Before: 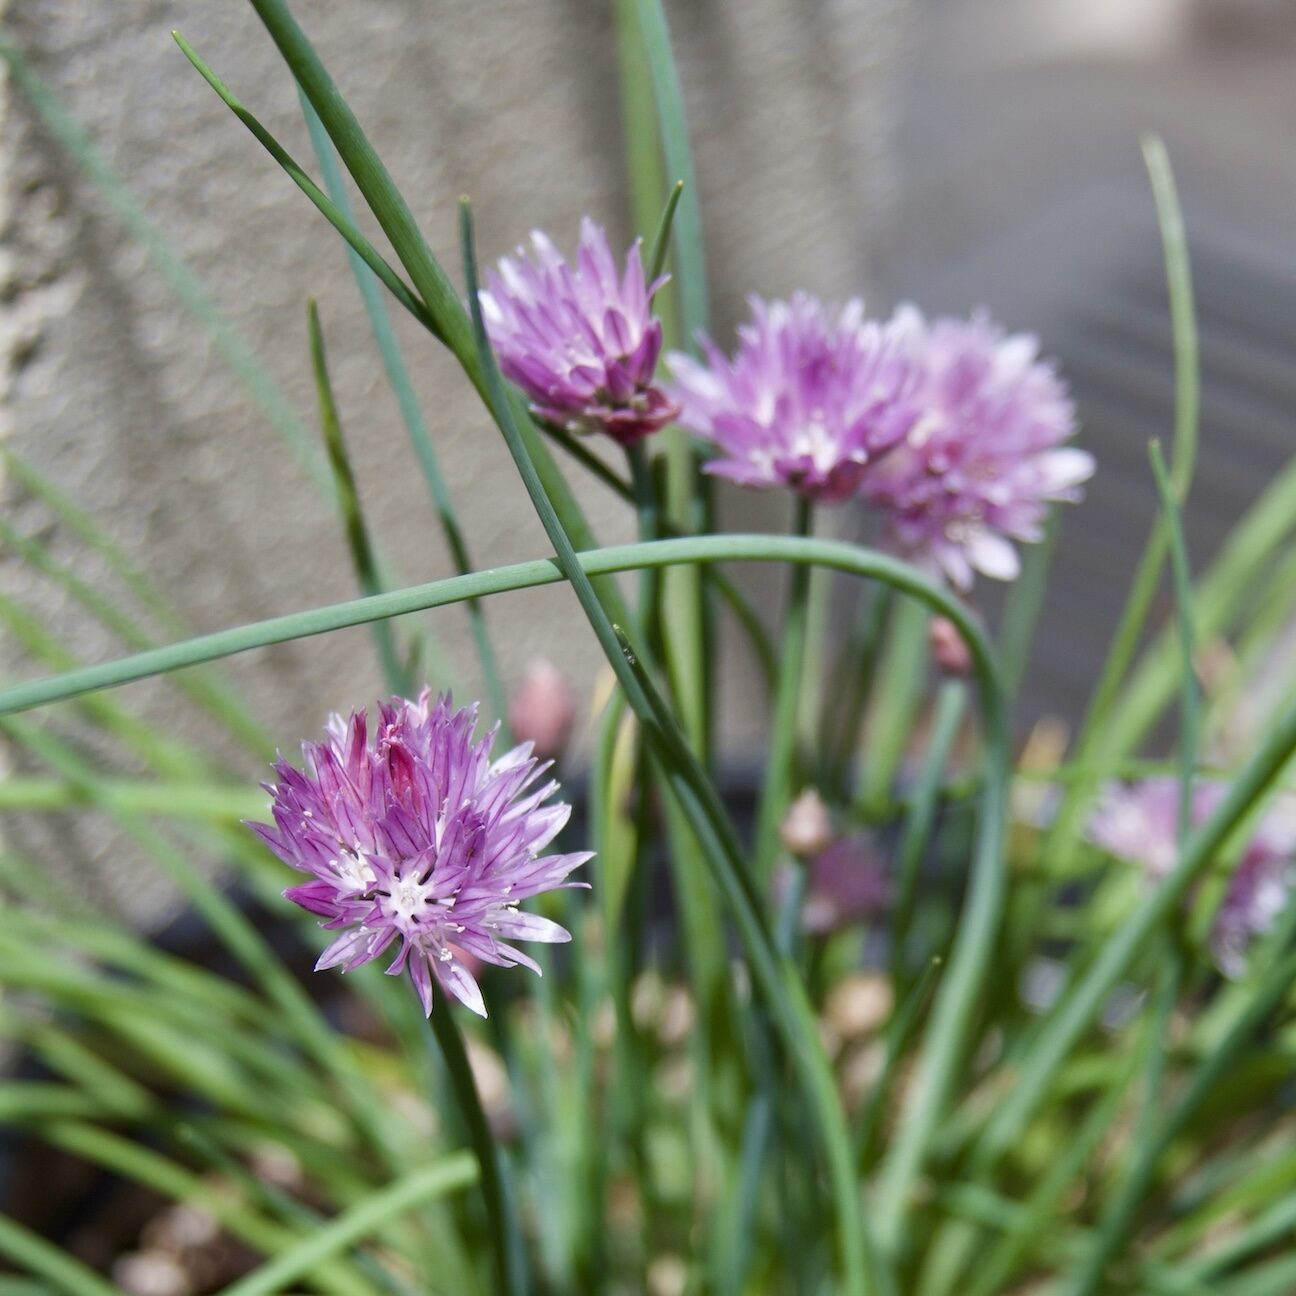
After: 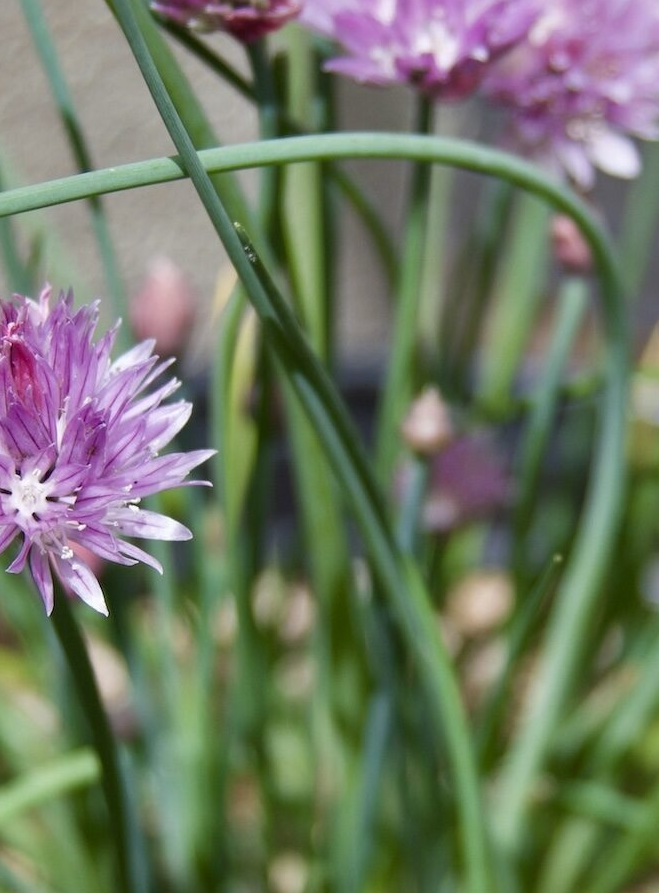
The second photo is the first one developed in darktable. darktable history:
crop and rotate: left 29.269%, top 31.06%, right 19.836%
